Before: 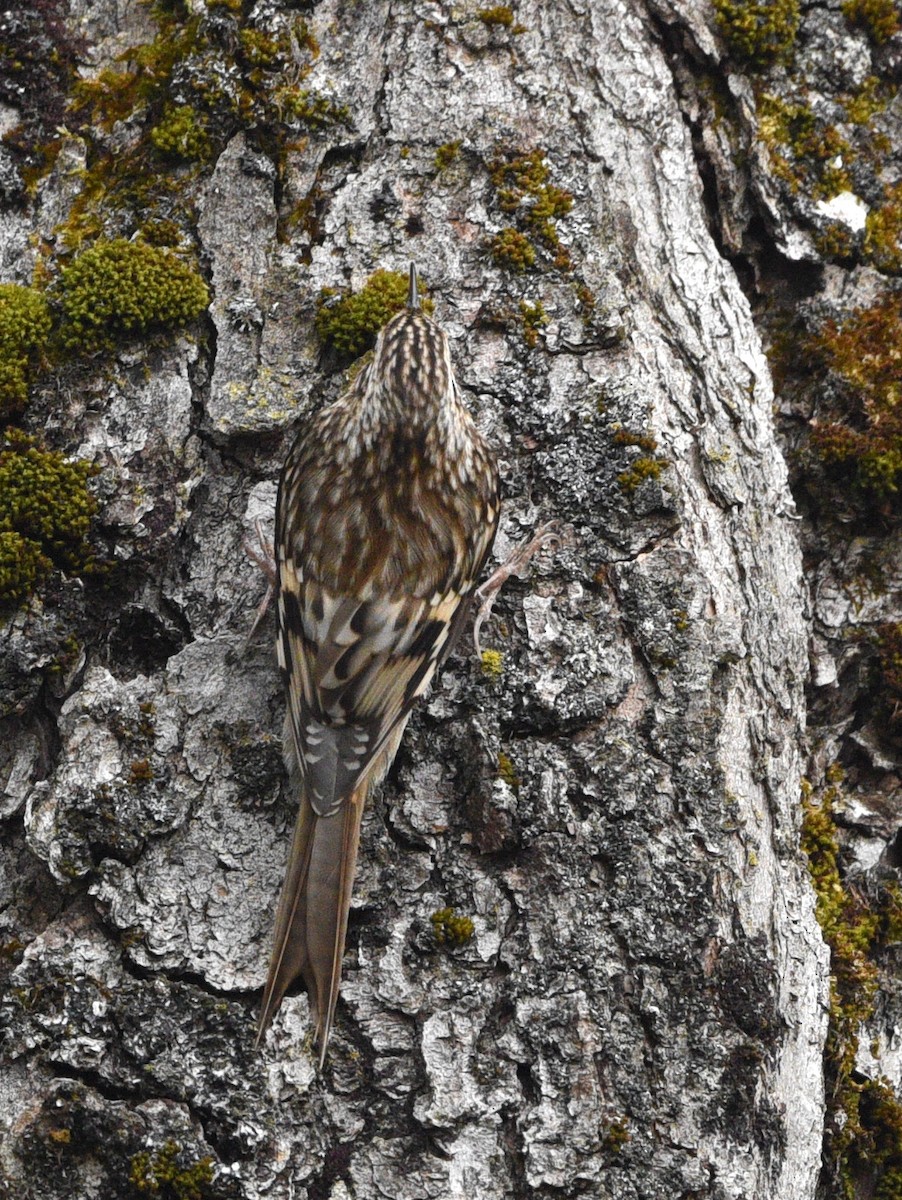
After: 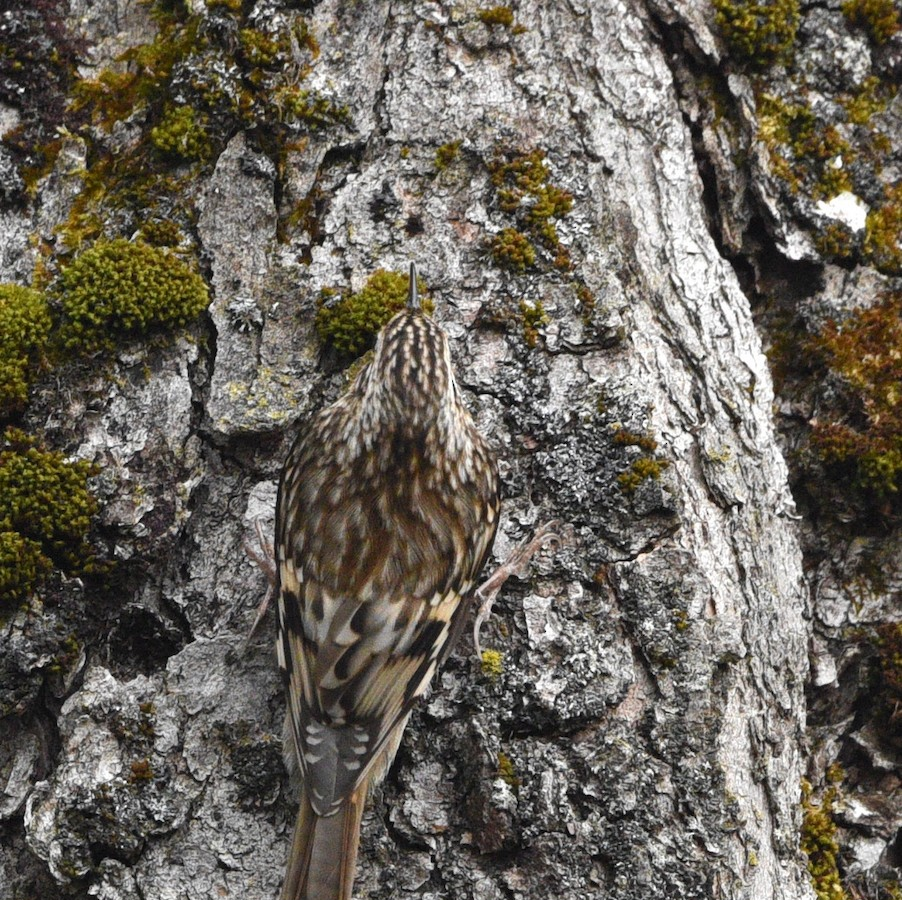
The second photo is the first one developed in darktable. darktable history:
crop: bottom 24.988%
